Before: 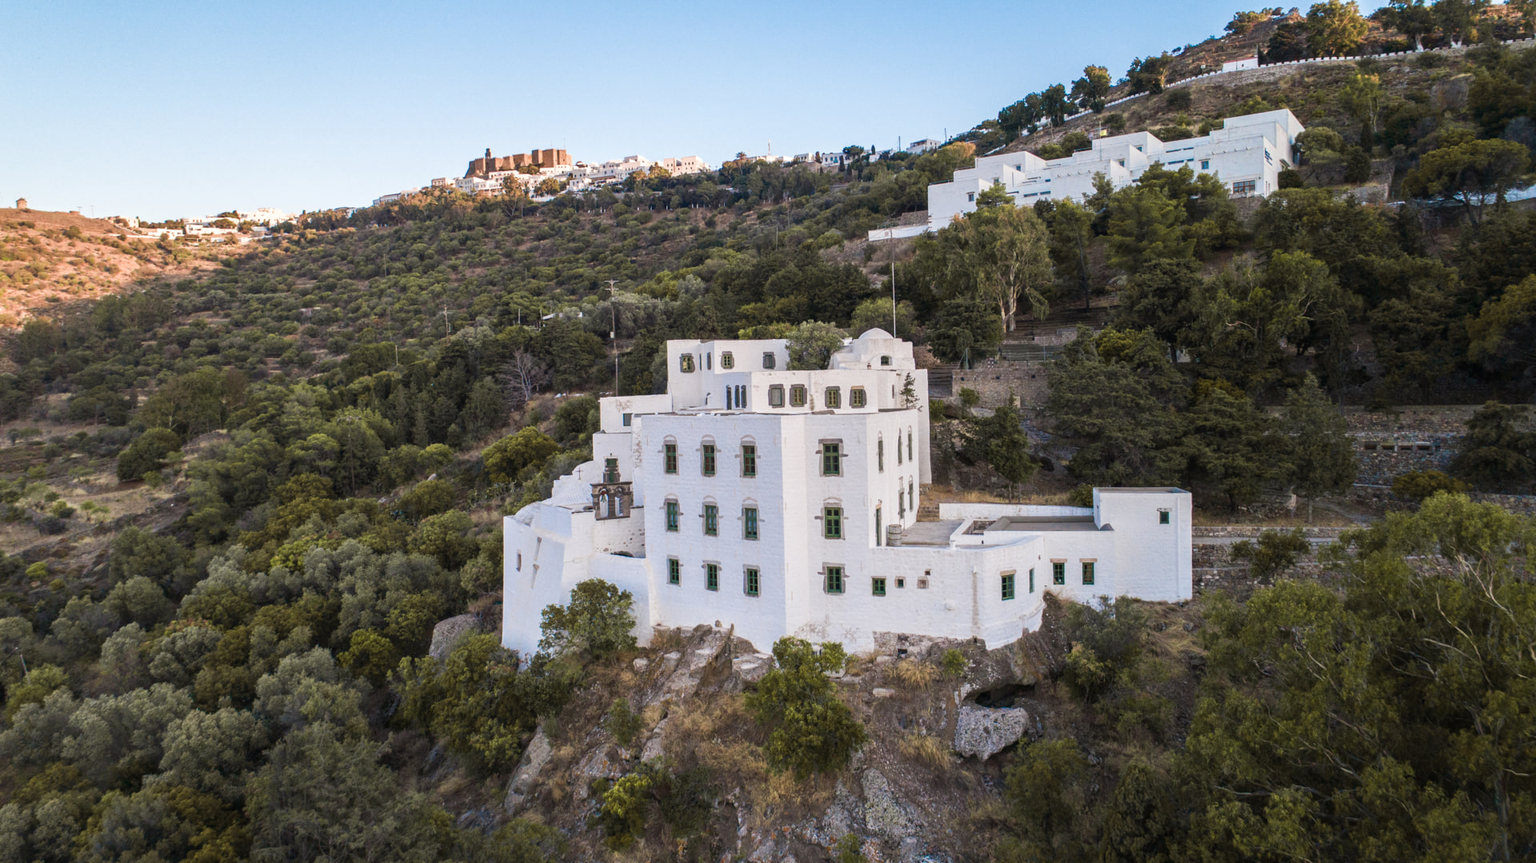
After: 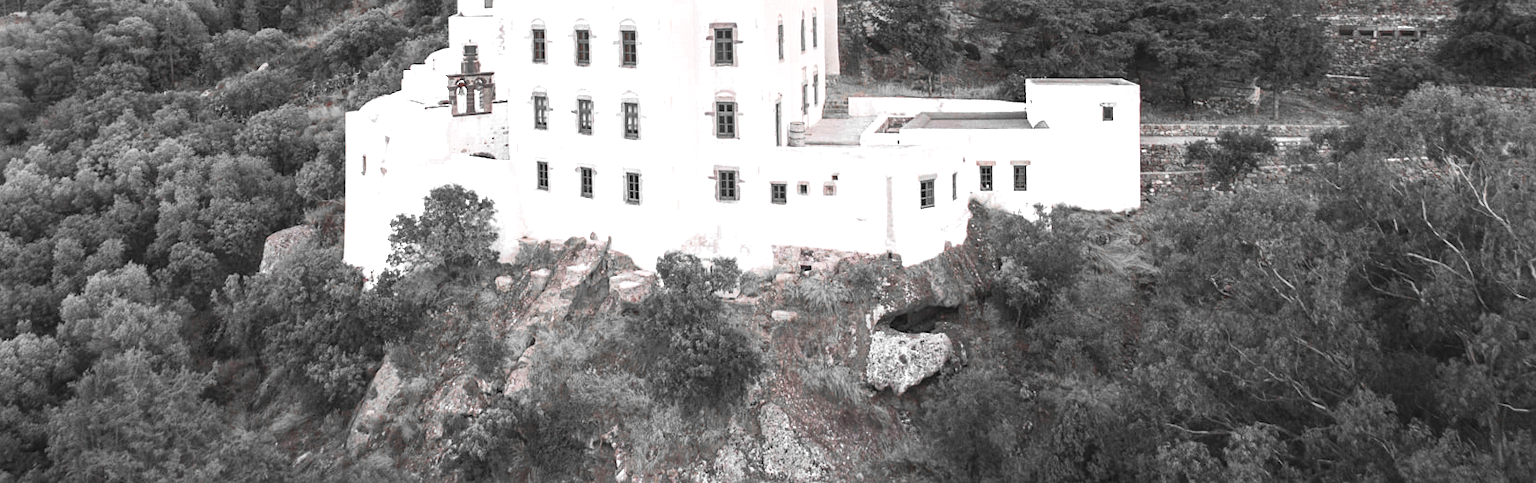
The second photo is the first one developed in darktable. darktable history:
sharpen: amount 0.21
crop and rotate: left 13.283%, top 48.565%, bottom 2.82%
exposure: black level correction -0.002, exposure 0.545 EV, compensate highlight preservation false
contrast brightness saturation: contrast 0.202, brightness 0.164, saturation 0.229
color correction: highlights b* -0.012, saturation 0.527
levels: levels [0, 0.478, 1]
color zones: curves: ch0 [(0, 0.352) (0.143, 0.407) (0.286, 0.386) (0.429, 0.431) (0.571, 0.829) (0.714, 0.853) (0.857, 0.833) (1, 0.352)]; ch1 [(0, 0.604) (0.072, 0.726) (0.096, 0.608) (0.205, 0.007) (0.571, -0.006) (0.839, -0.013) (0.857, -0.012) (1, 0.604)], mix 40.86%
